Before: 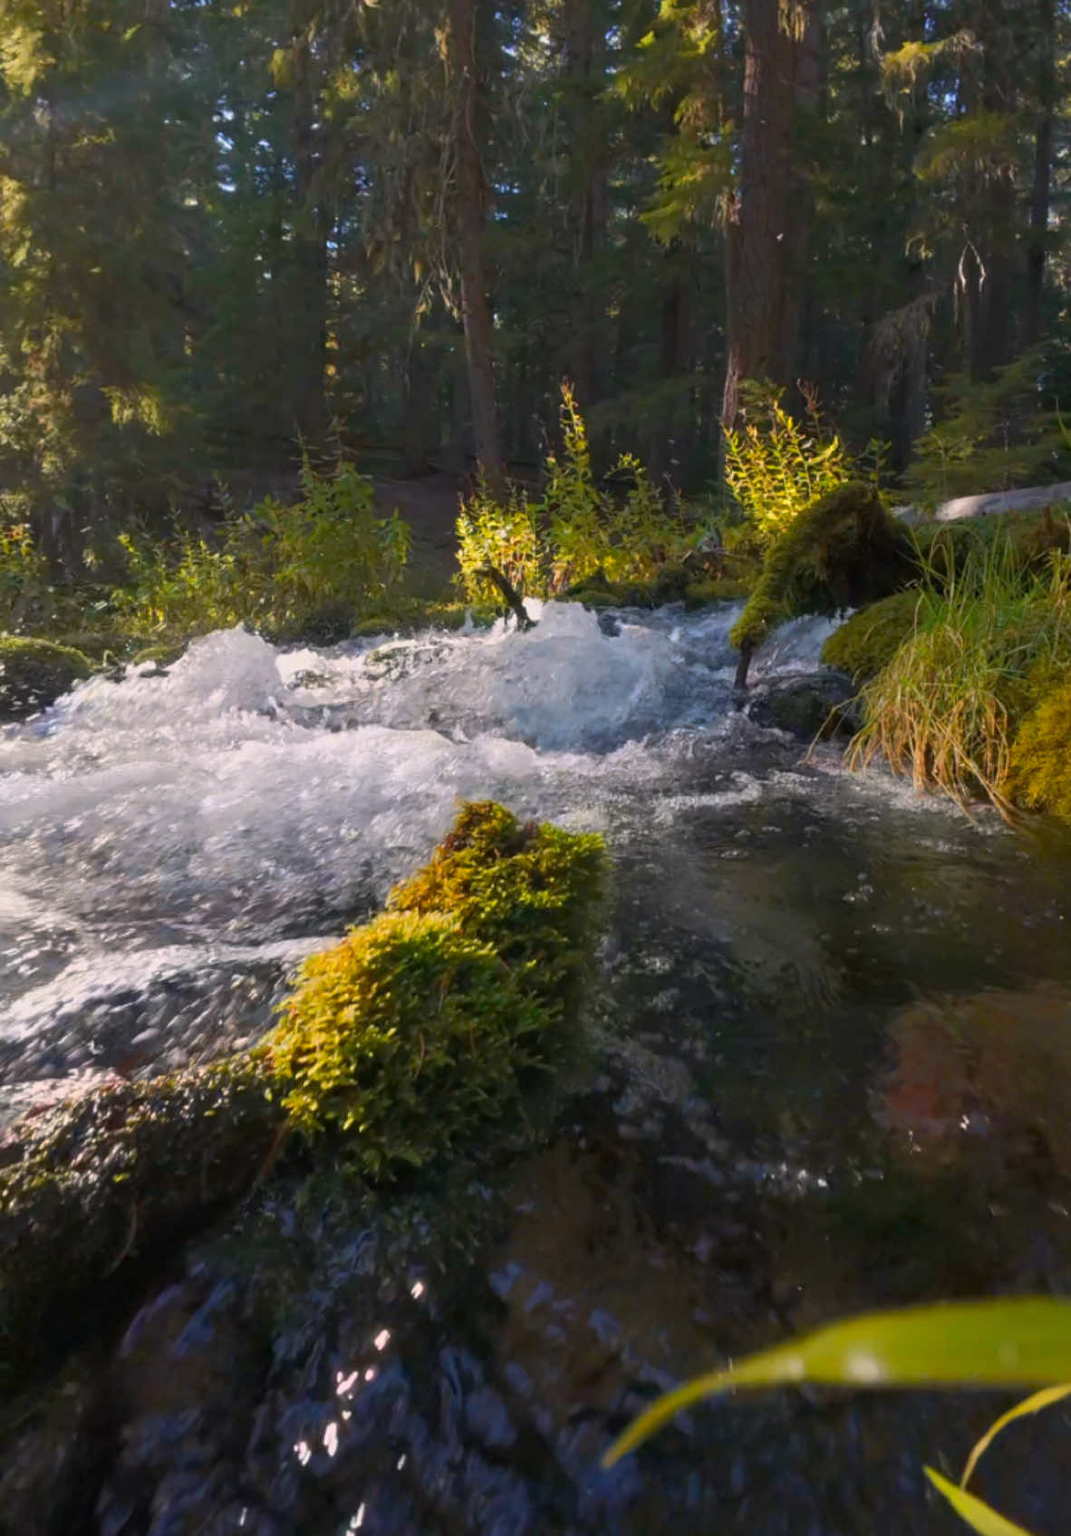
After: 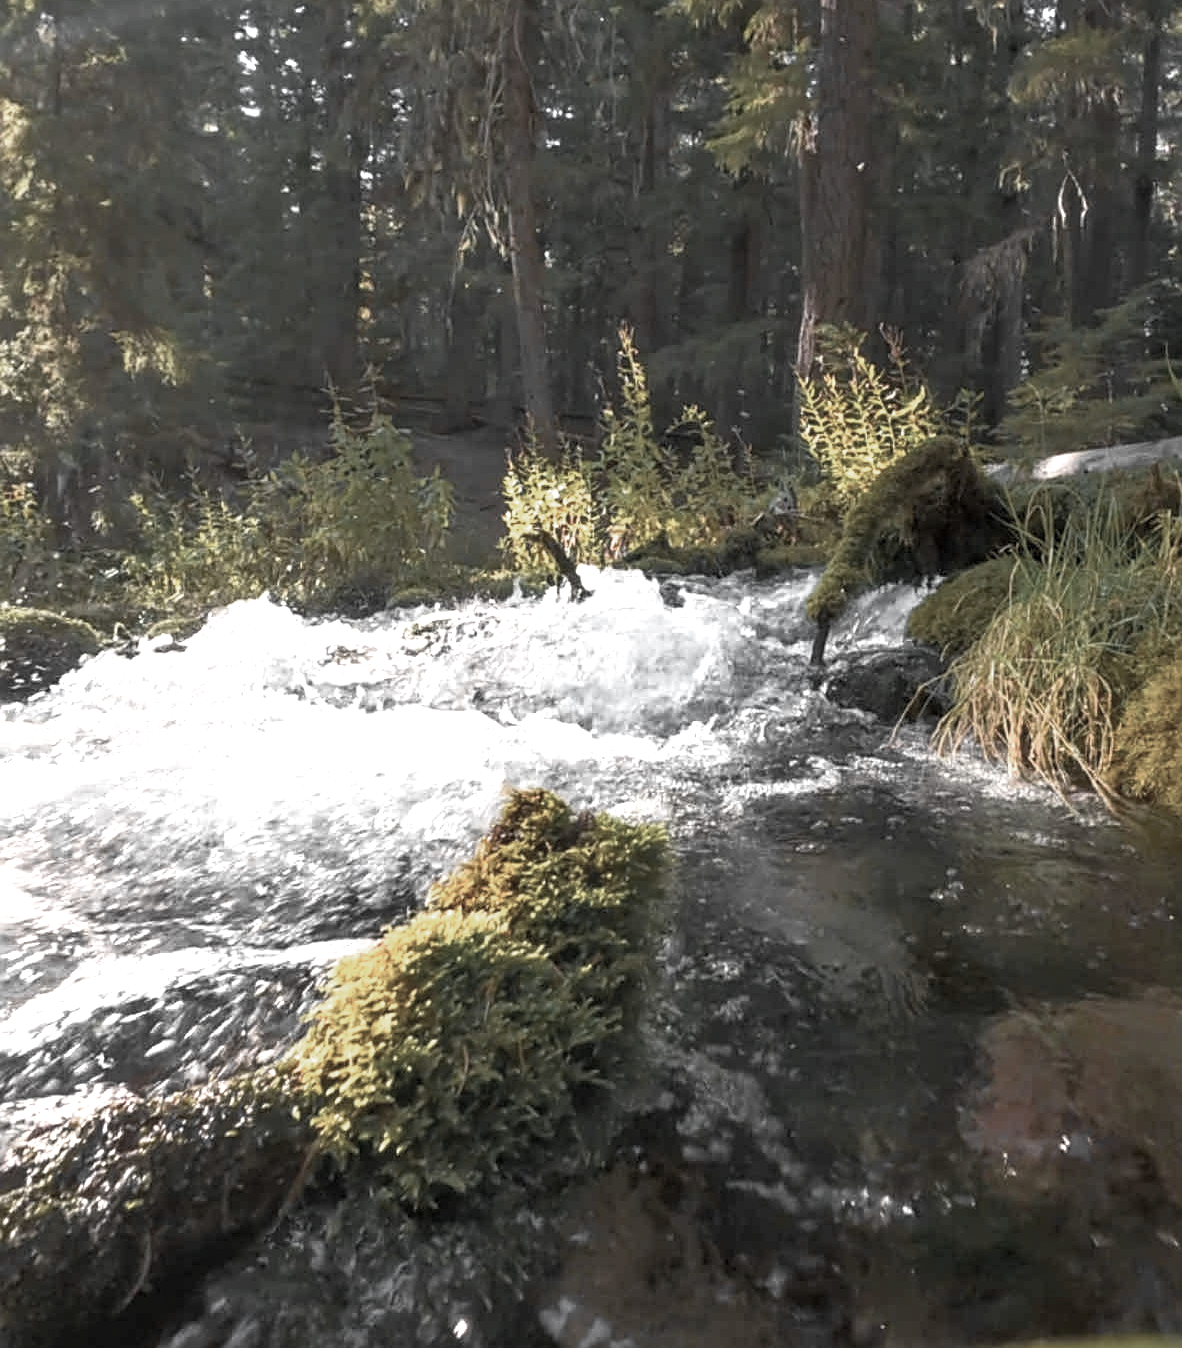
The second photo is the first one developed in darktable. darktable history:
base curve: curves: ch0 [(0, 0) (0.283, 0.295) (1, 1)], preserve colors none
sharpen: on, module defaults
velvia: strength 14.47%
crop and rotate: top 5.658%, bottom 14.784%
local contrast: on, module defaults
exposure: black level correction 0.001, exposure 0.961 EV, compensate highlight preservation false
tone equalizer: -8 EV -0.001 EV, -7 EV 0.001 EV, -6 EV -0.004 EV, -5 EV -0.008 EV, -4 EV -0.07 EV, -3 EV -0.227 EV, -2 EV -0.264 EV, -1 EV 0.079 EV, +0 EV 0.296 EV, mask exposure compensation -0.506 EV
color zones: curves: ch0 [(0, 0.613) (0.01, 0.613) (0.245, 0.448) (0.498, 0.529) (0.642, 0.665) (0.879, 0.777) (0.99, 0.613)]; ch1 [(0, 0.035) (0.121, 0.189) (0.259, 0.197) (0.415, 0.061) (0.589, 0.022) (0.732, 0.022) (0.857, 0.026) (0.991, 0.053)]
